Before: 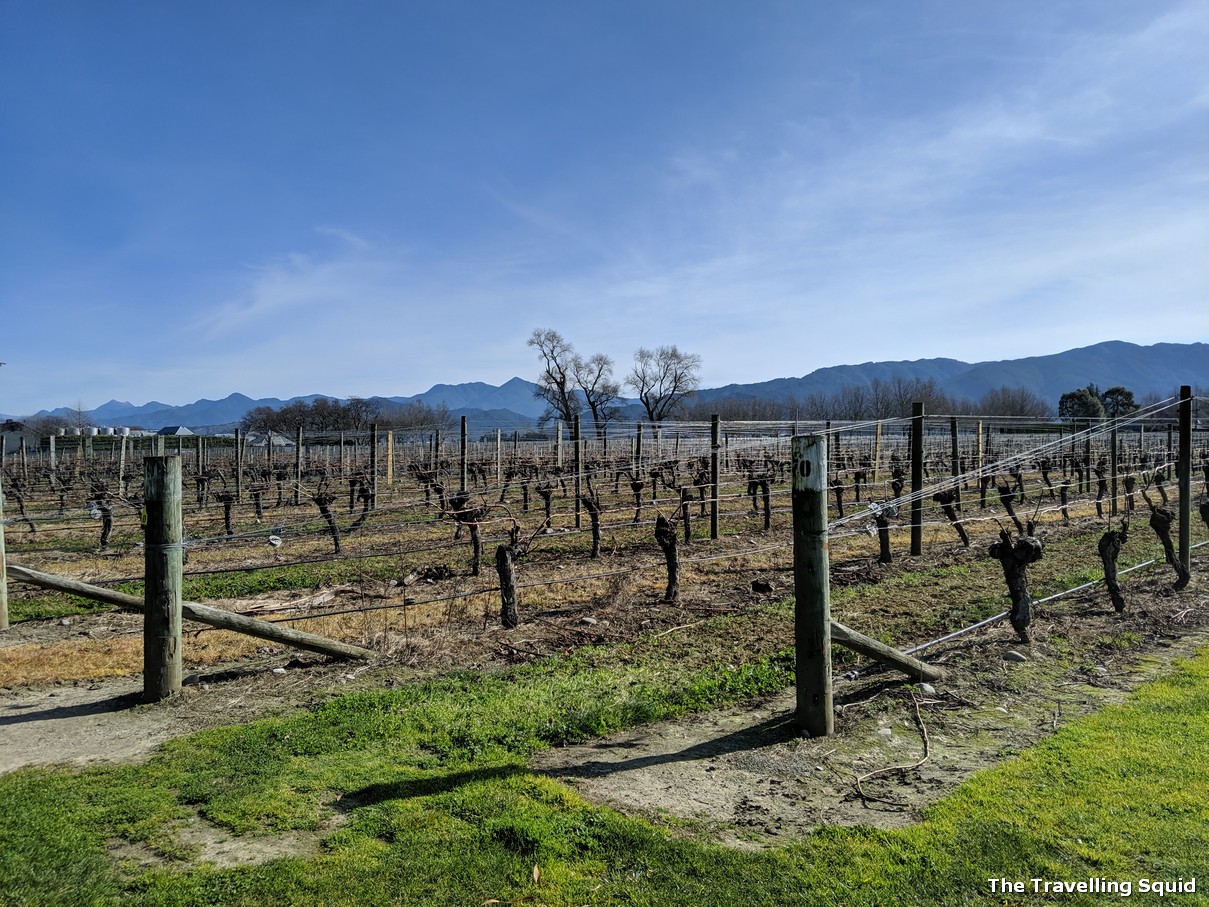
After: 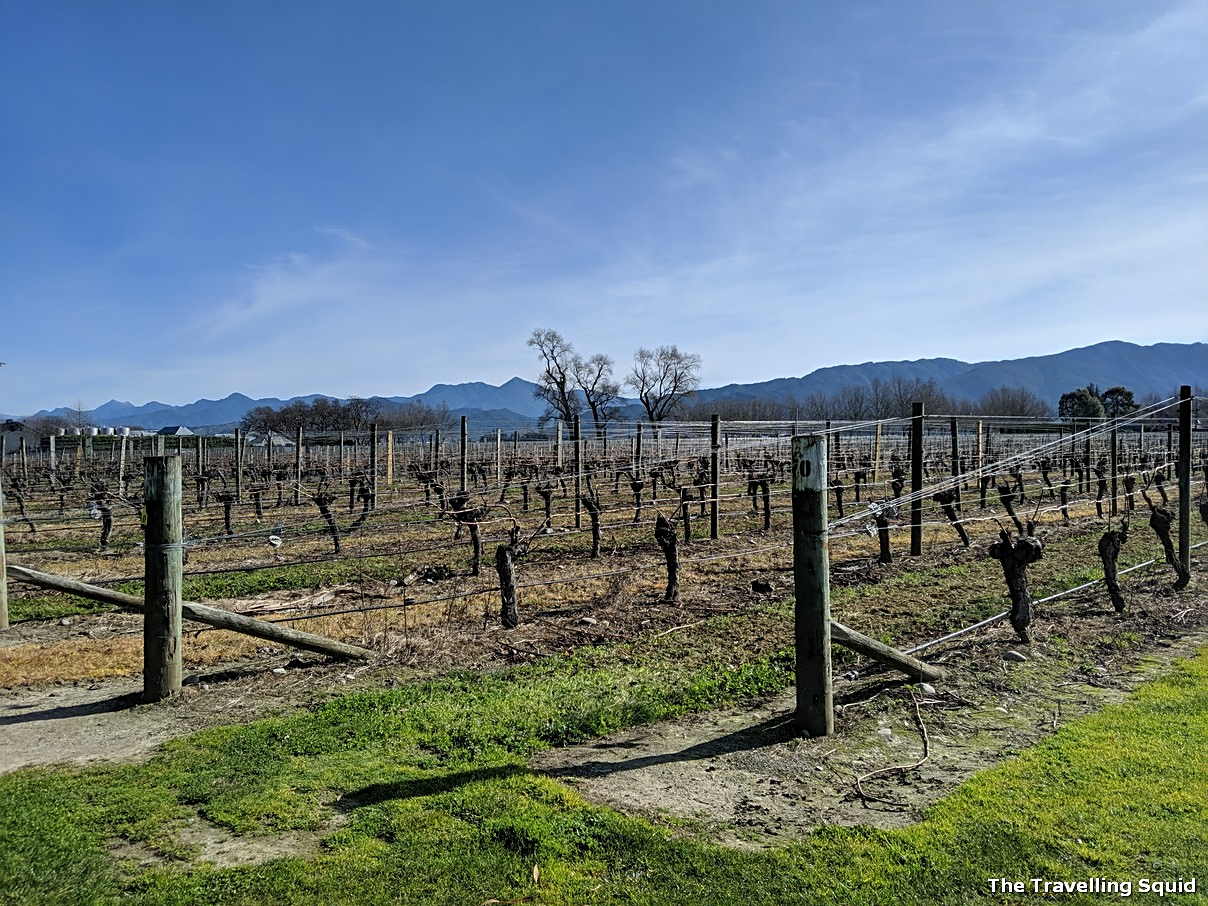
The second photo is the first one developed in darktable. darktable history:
sharpen: radius 2.495, amount 0.327
crop and rotate: left 0.077%, bottom 0.005%
